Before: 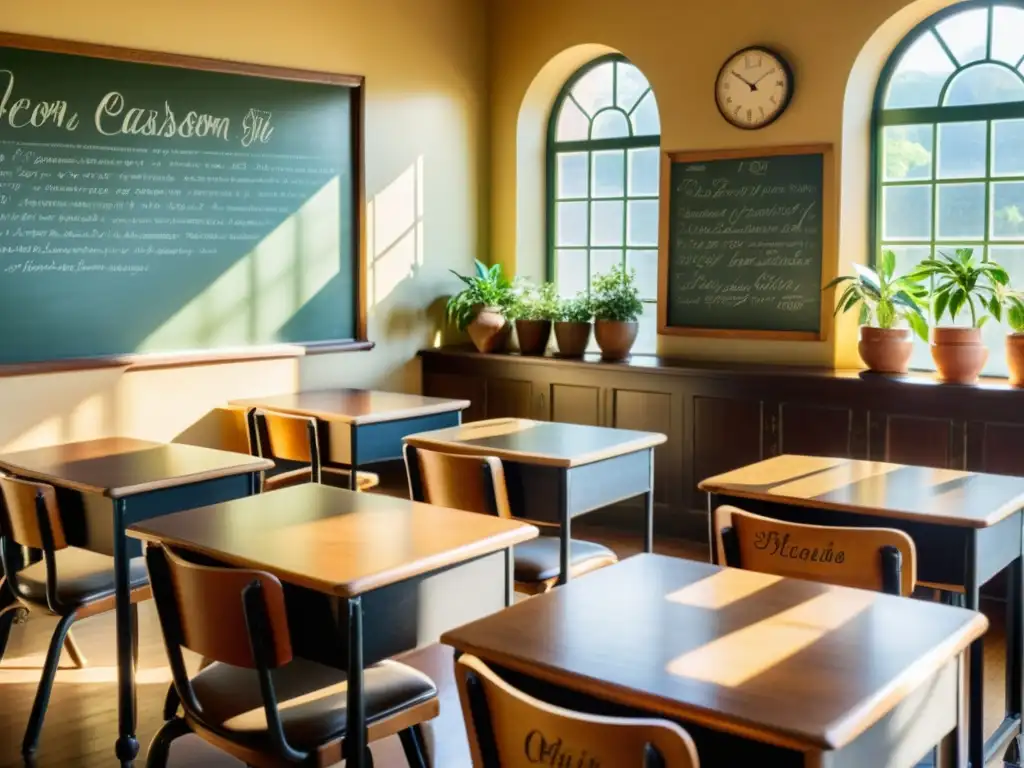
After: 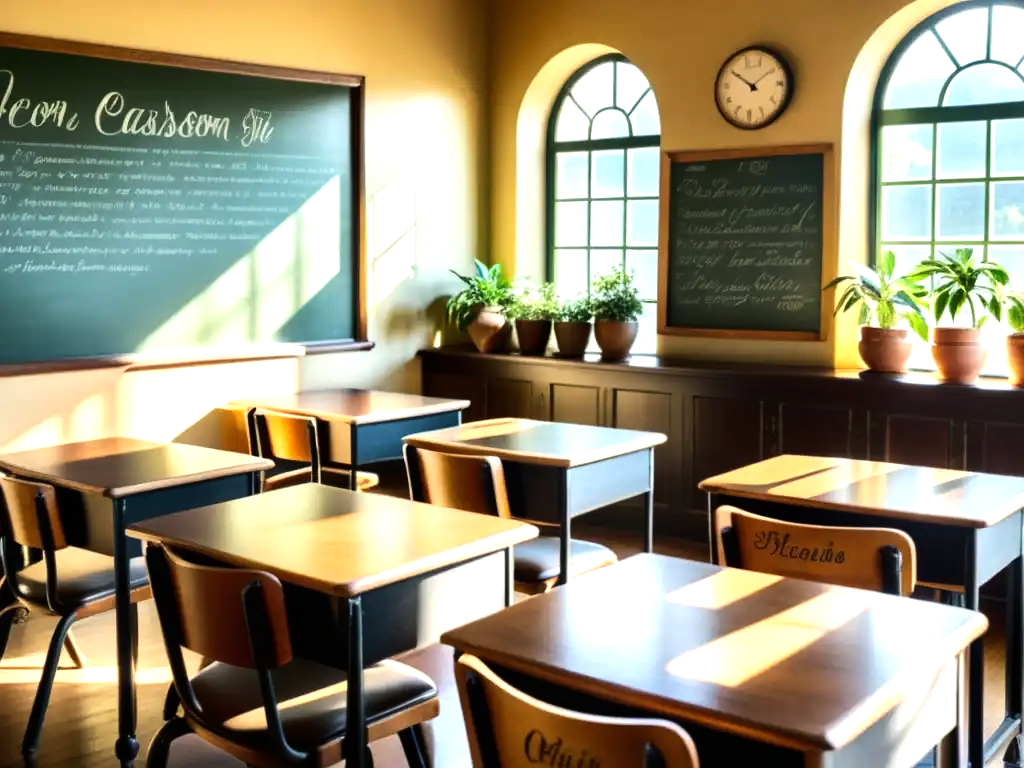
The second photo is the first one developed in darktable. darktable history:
tone equalizer: -8 EV -0.75 EV, -7 EV -0.7 EV, -6 EV -0.6 EV, -5 EV -0.4 EV, -3 EV 0.4 EV, -2 EV 0.6 EV, -1 EV 0.7 EV, +0 EV 0.75 EV, edges refinement/feathering 500, mask exposure compensation -1.57 EV, preserve details no
rotate and perspective: automatic cropping off
